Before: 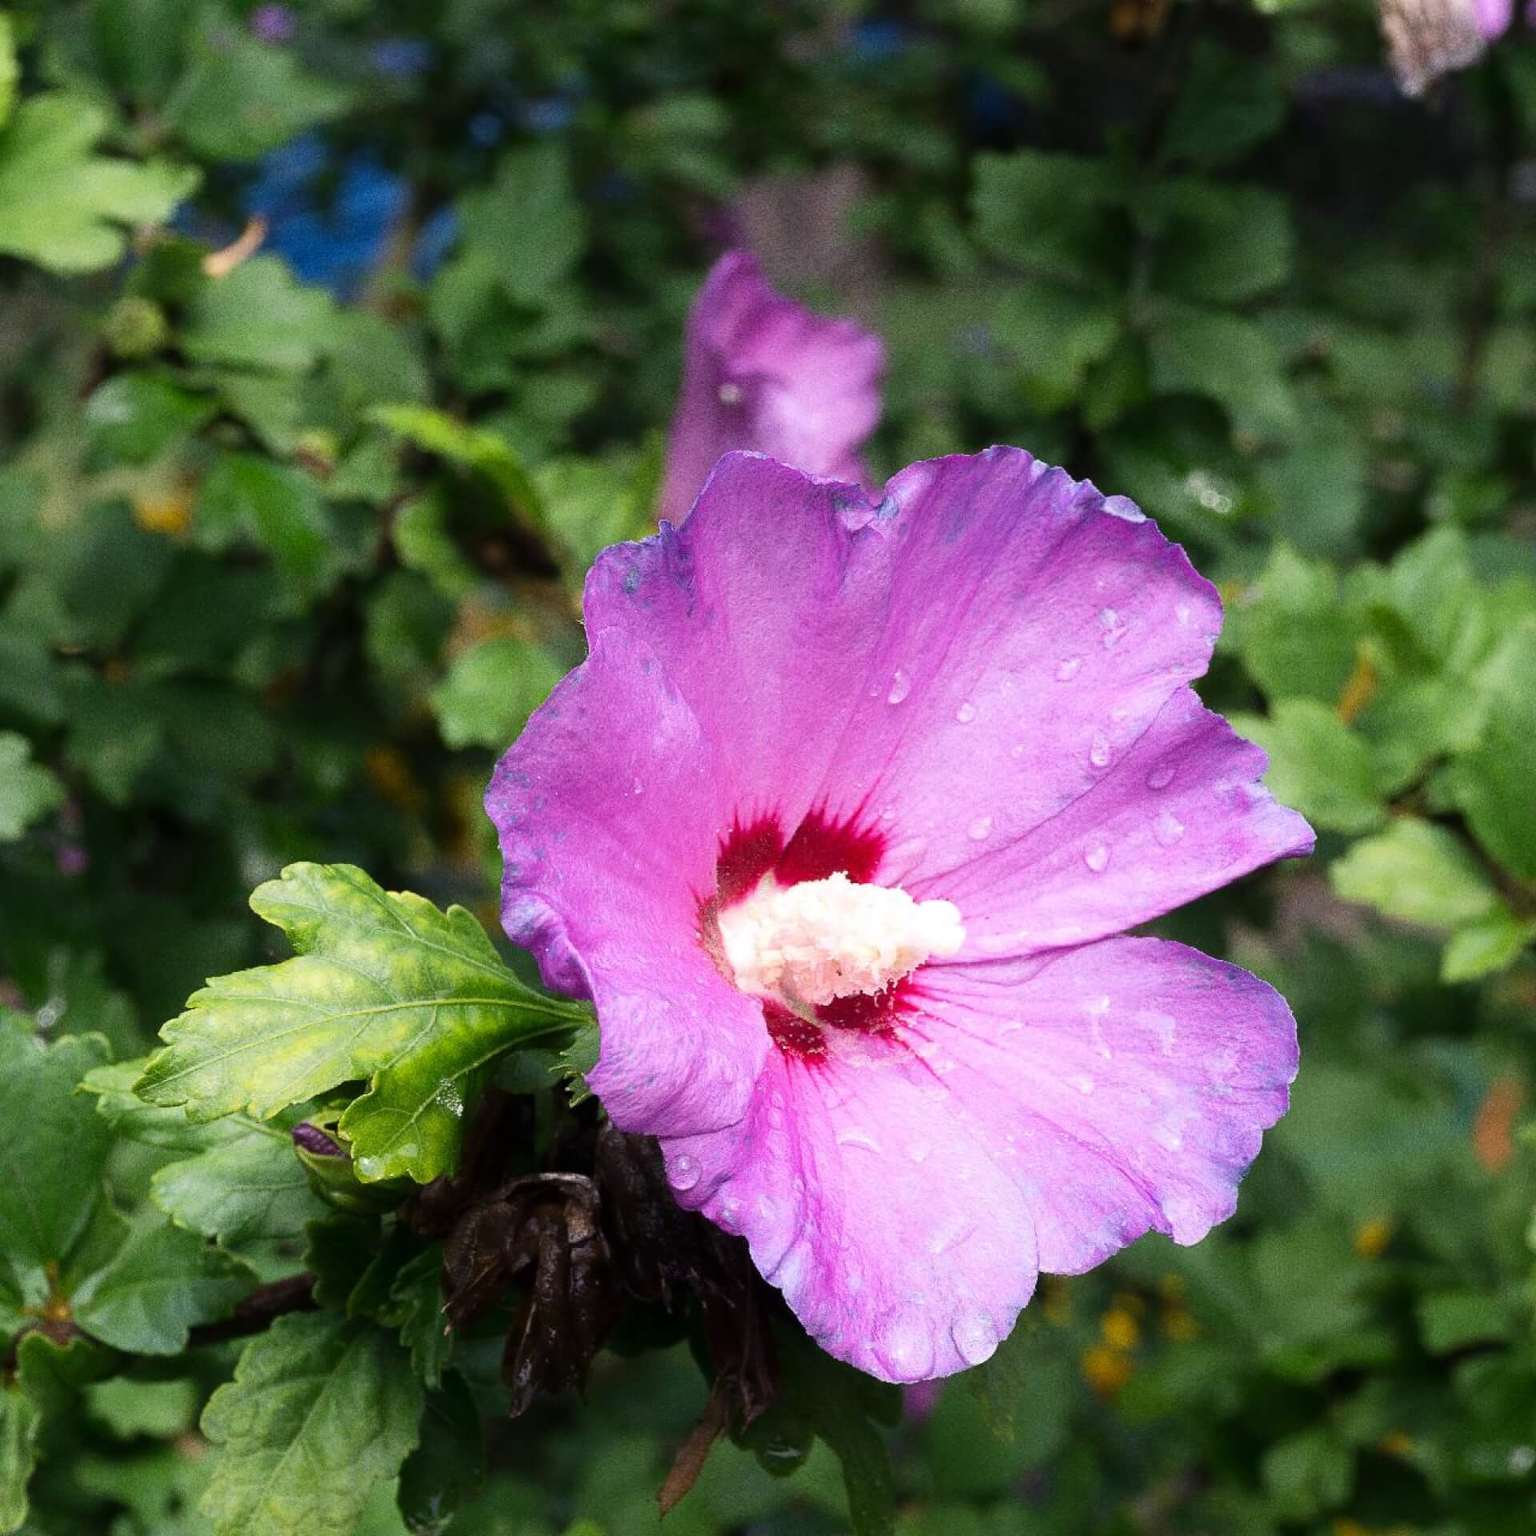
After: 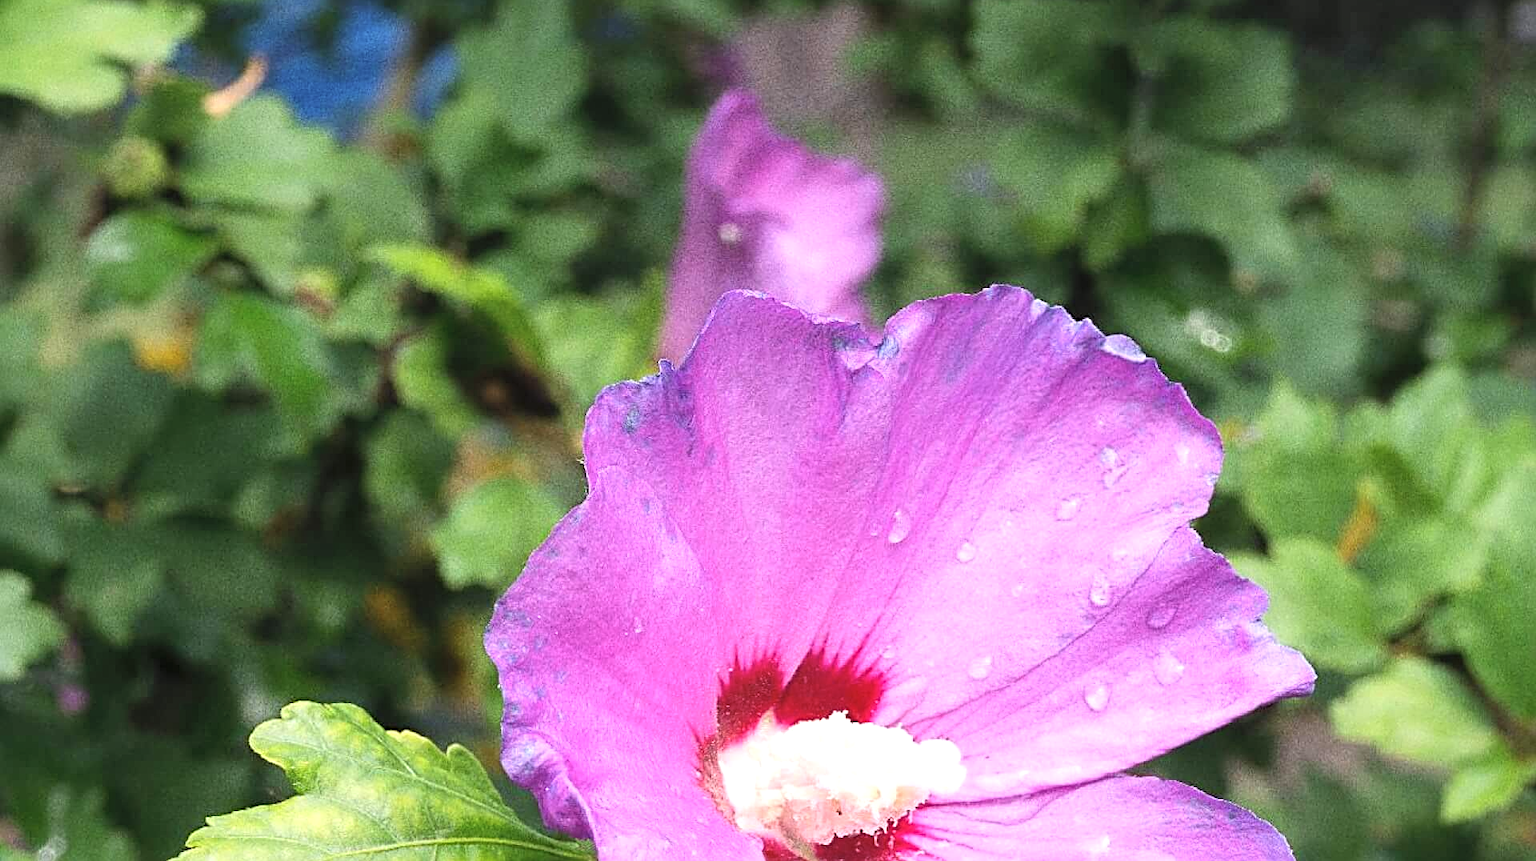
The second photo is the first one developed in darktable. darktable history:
shadows and highlights: shadows 36.61, highlights -27.91, soften with gaussian
crop and rotate: top 10.514%, bottom 33.368%
levels: mode automatic, levels [0.062, 0.494, 0.925]
contrast brightness saturation: brightness 0.143
exposure: exposure 0.297 EV, compensate exposure bias true, compensate highlight preservation false
sharpen: radius 3.075
